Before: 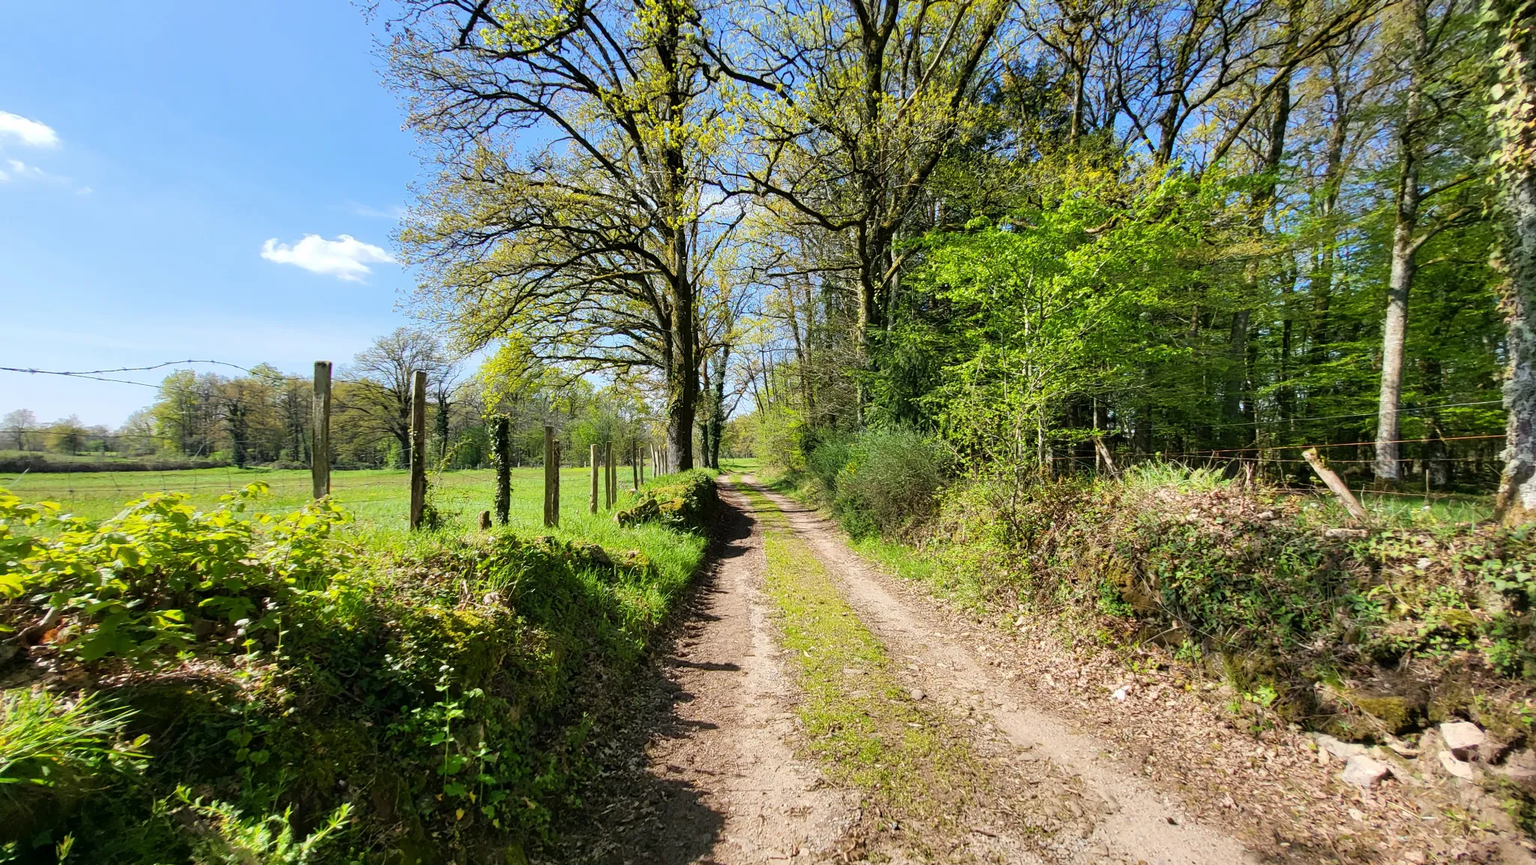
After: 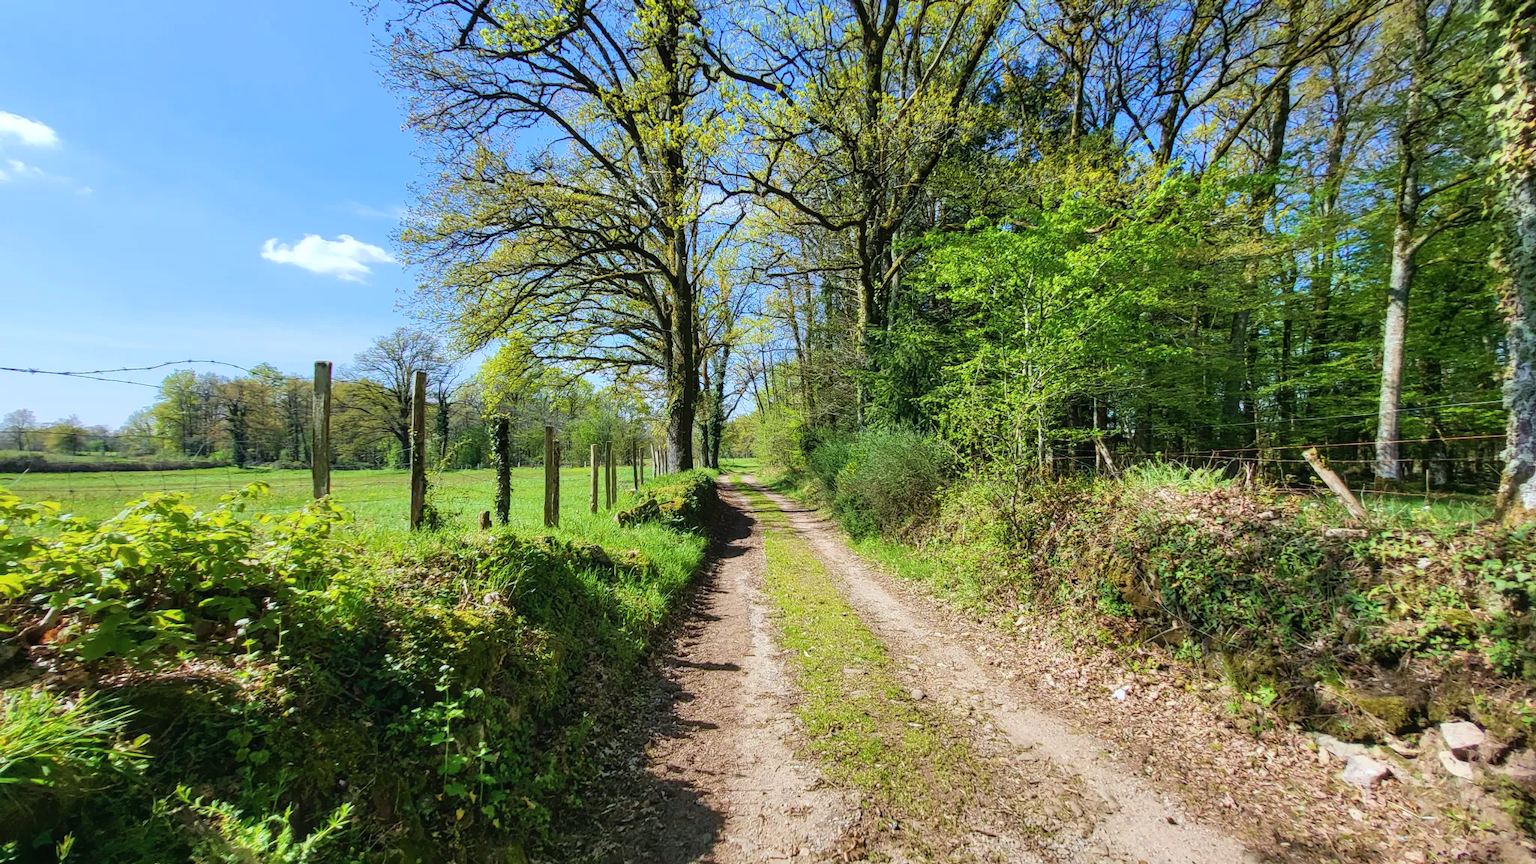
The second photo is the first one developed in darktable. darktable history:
color calibration: x 0.366, y 0.379, temperature 4404.15 K
color correction: highlights b* 3
local contrast: detail 110%
velvia: on, module defaults
